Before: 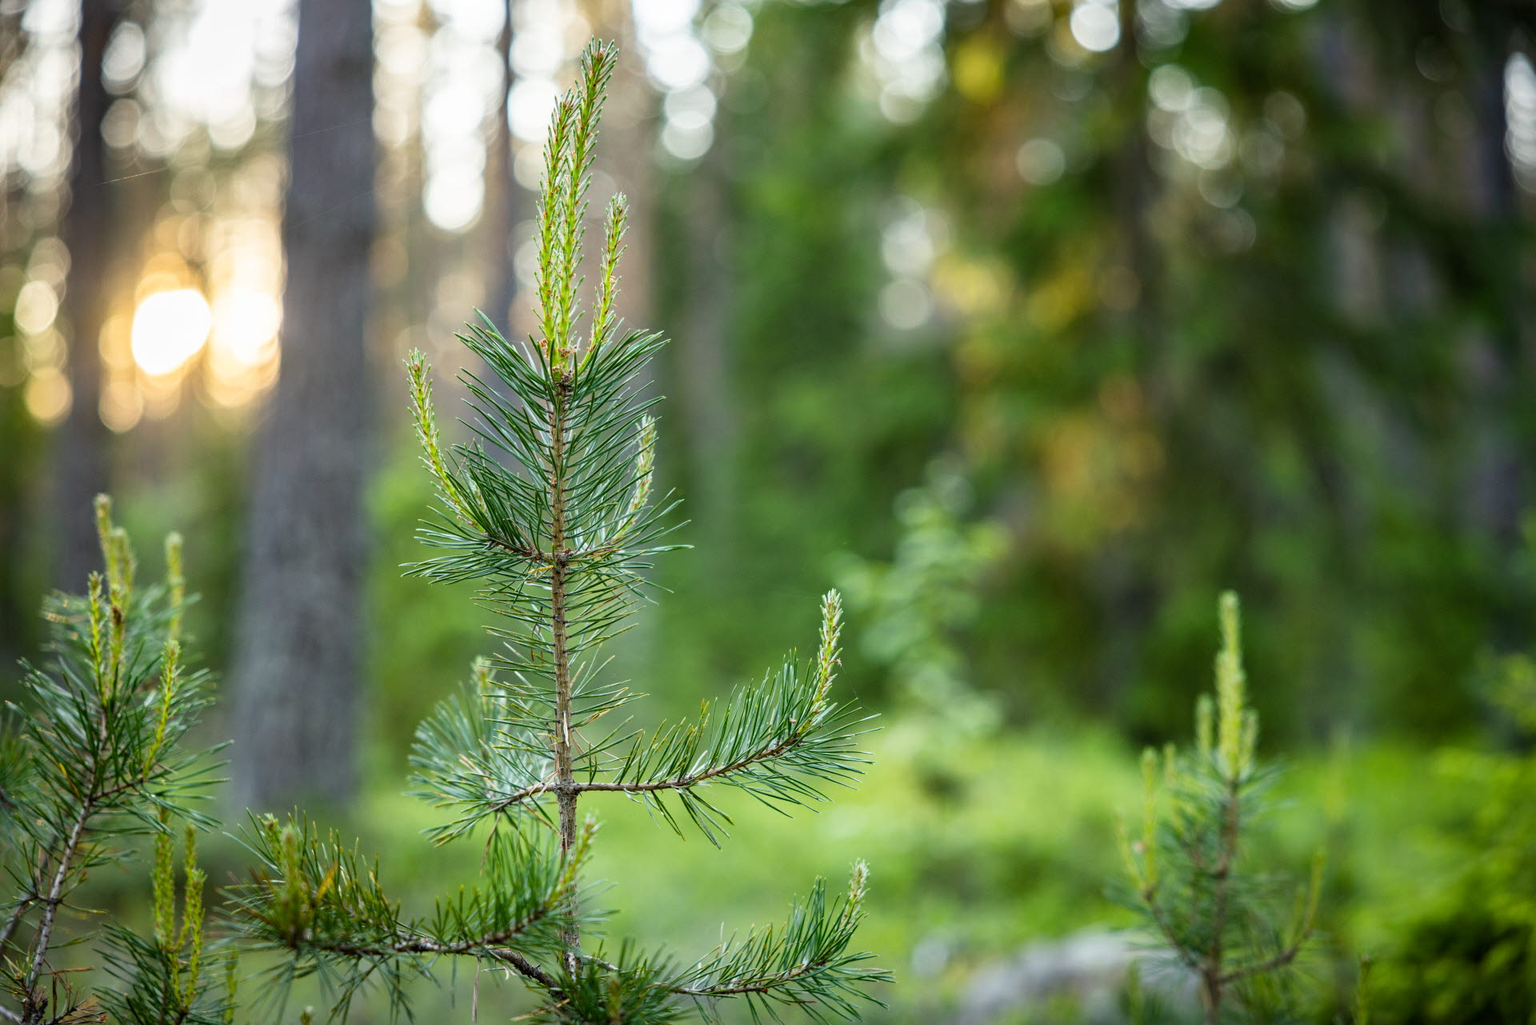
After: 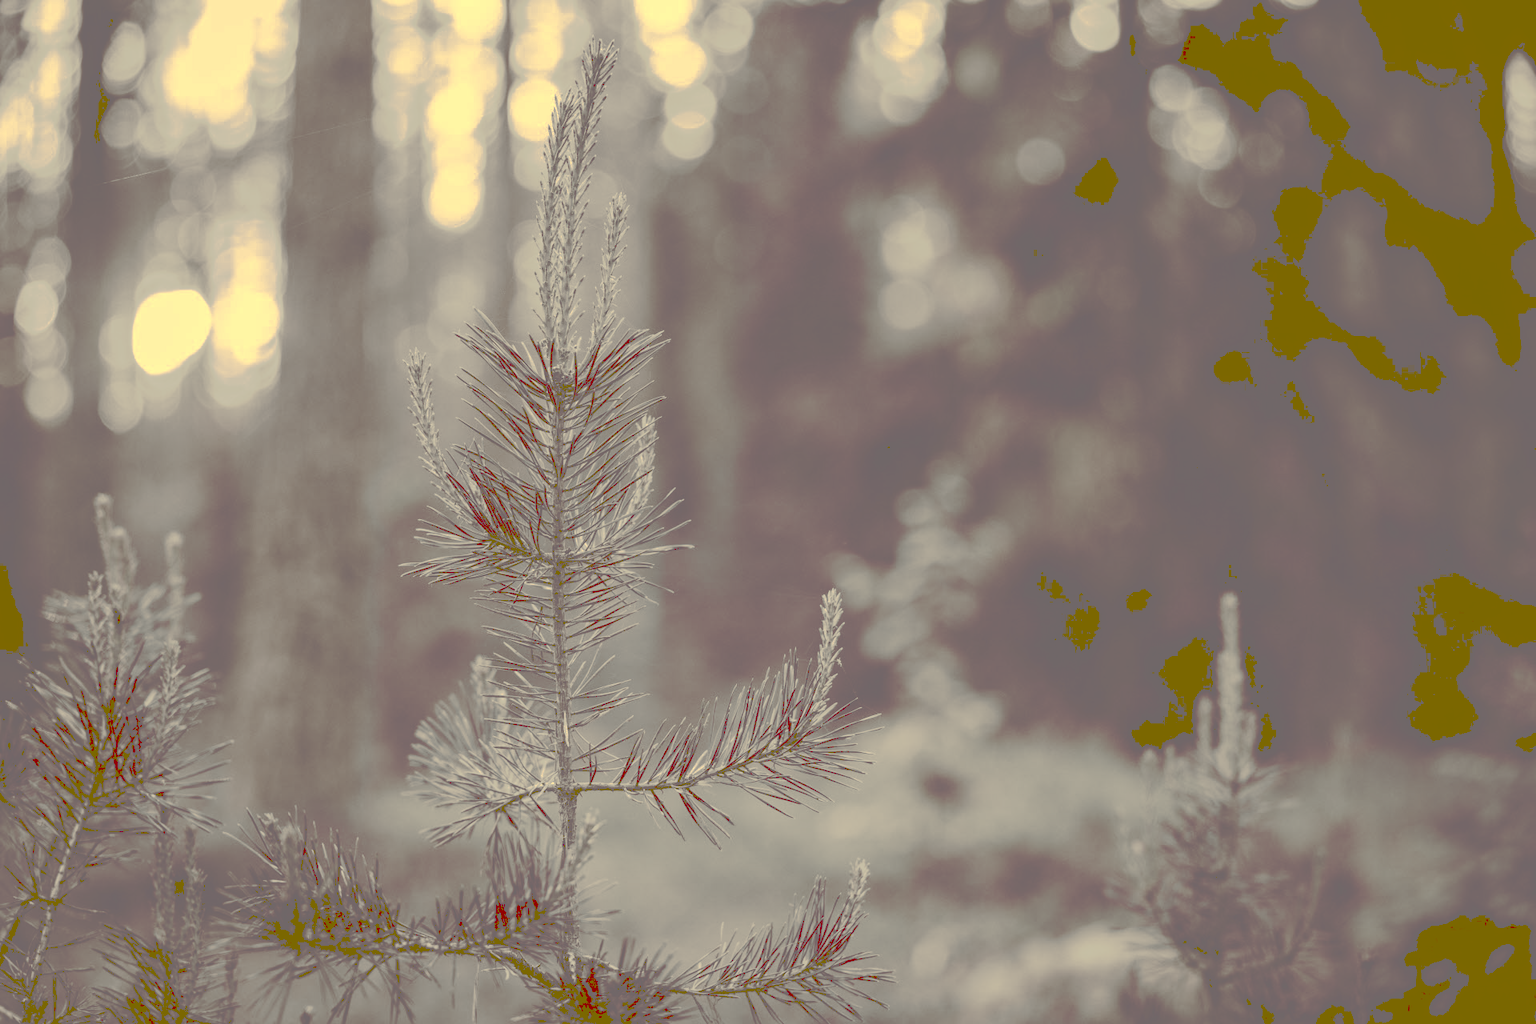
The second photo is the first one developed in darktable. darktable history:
tone curve: curves: ch0 [(0, 0) (0.003, 0.439) (0.011, 0.439) (0.025, 0.439) (0.044, 0.439) (0.069, 0.439) (0.1, 0.439) (0.136, 0.44) (0.177, 0.444) (0.224, 0.45) (0.277, 0.462) (0.335, 0.487) (0.399, 0.528) (0.468, 0.577) (0.543, 0.621) (0.623, 0.669) (0.709, 0.715) (0.801, 0.764) (0.898, 0.804) (1, 1)], preserve colors none
color look up table: target L [91, 82.28, 80.27, 82.5, 67.72, 47.35, 52.4, 38.05, 32.52, 38.05, 11.09, 18.39, 75.91, 74.64, 61.67, 67.76, 55.56, 38.89, 53.73, 40.45, 32.52, 37.54, 39.22, 9.992, 11.16, 10.32, 99.42, 85.11, 88.13, 77.23, 80.8, 85.84, 87.95, 64.13, 57.9, 41.17, 41.95, 46.06, 29.85, 18.39, 41.98, 24.11, 9.104, 88.85, 85.84, 85.11, 55.56, 42.41, 21.33], target a [0.11, 0.128, 1.094, 1.274, 1.763, 3.195, 4.395, 4.93, 7.549, 4.93, 47.49, 26.42, 0.84, 1.89, 1.696, 1.99, 3.324, 4.656, 3.336, 4.187, 7.549, 4.197, 4.195, 45.39, 47.63, 46.03, -0.412, -0.45, 0.036, 0.349, 0.103, -0.453, -0.758, 1.749, 2.955, 3.575, 3.179, 3.692, 8.648, 26.42, 3.315, 16.88, 43.68, -0.027, -0.453, -0.45, 3.324, 3.32, 21.98], target b [33.31, 26.44, 24.66, 25.72, 17.63, 8.93, 11.83, 7.248, 13.11, 7.248, 18.26, 30.83, 21.74, 20.91, 15.38, 16.73, 12.76, 6.937, 11.78, 6.672, 13.11, 7.563, 6.739, 16.38, 18.37, 16.94, 45.68, 28.48, 30.82, 23.23, 25.4, 28.45, 30.55, 15.78, 13.58, 7.089, 8.313, 8.465, 15.4, 30.83, 7.629, 40.67, 14.86, 30.87, 28.45, 28.48, 12.76, 7.057, 35.88], num patches 49
